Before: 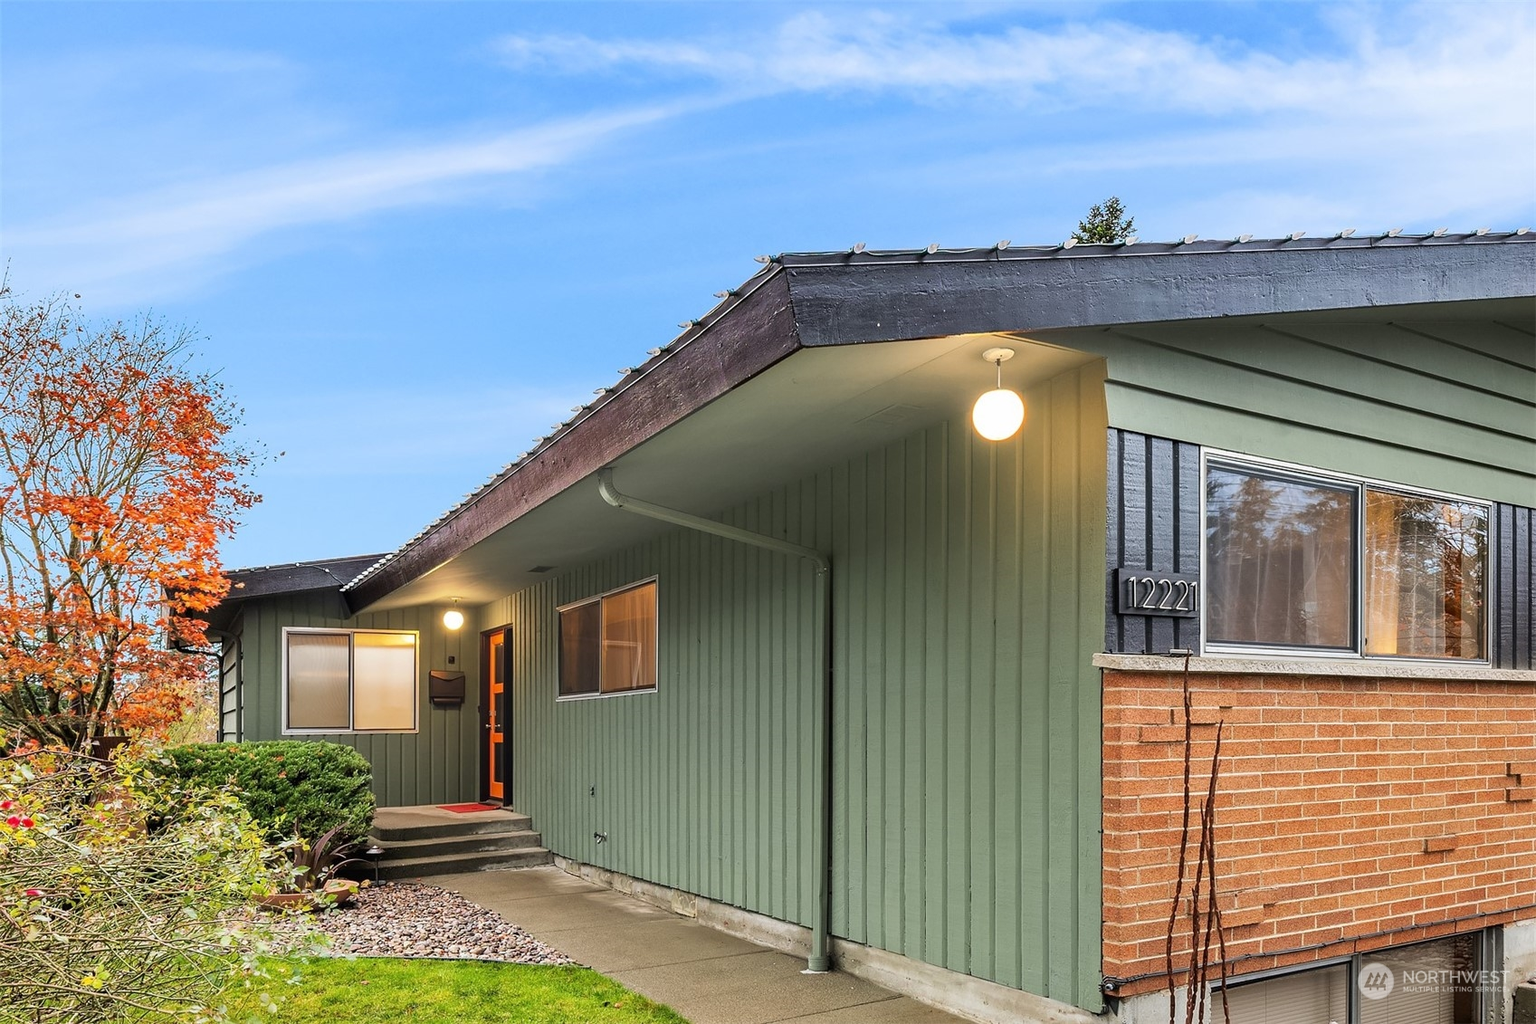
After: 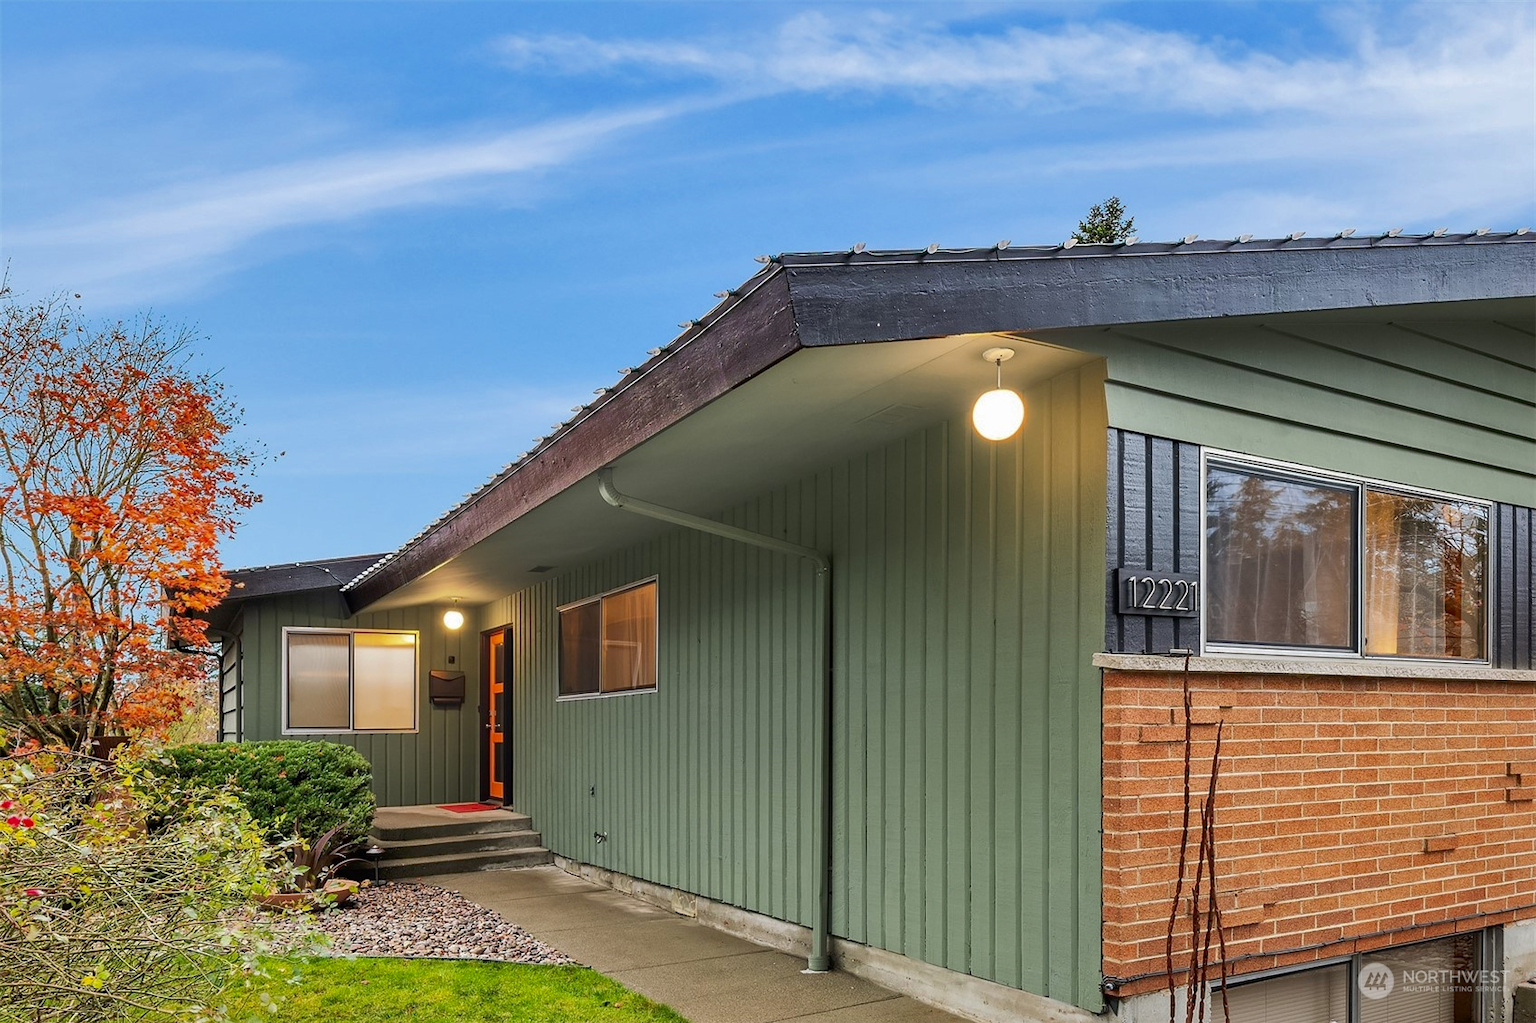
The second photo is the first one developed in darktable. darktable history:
shadows and highlights: on, module defaults
contrast brightness saturation: brightness -0.09
